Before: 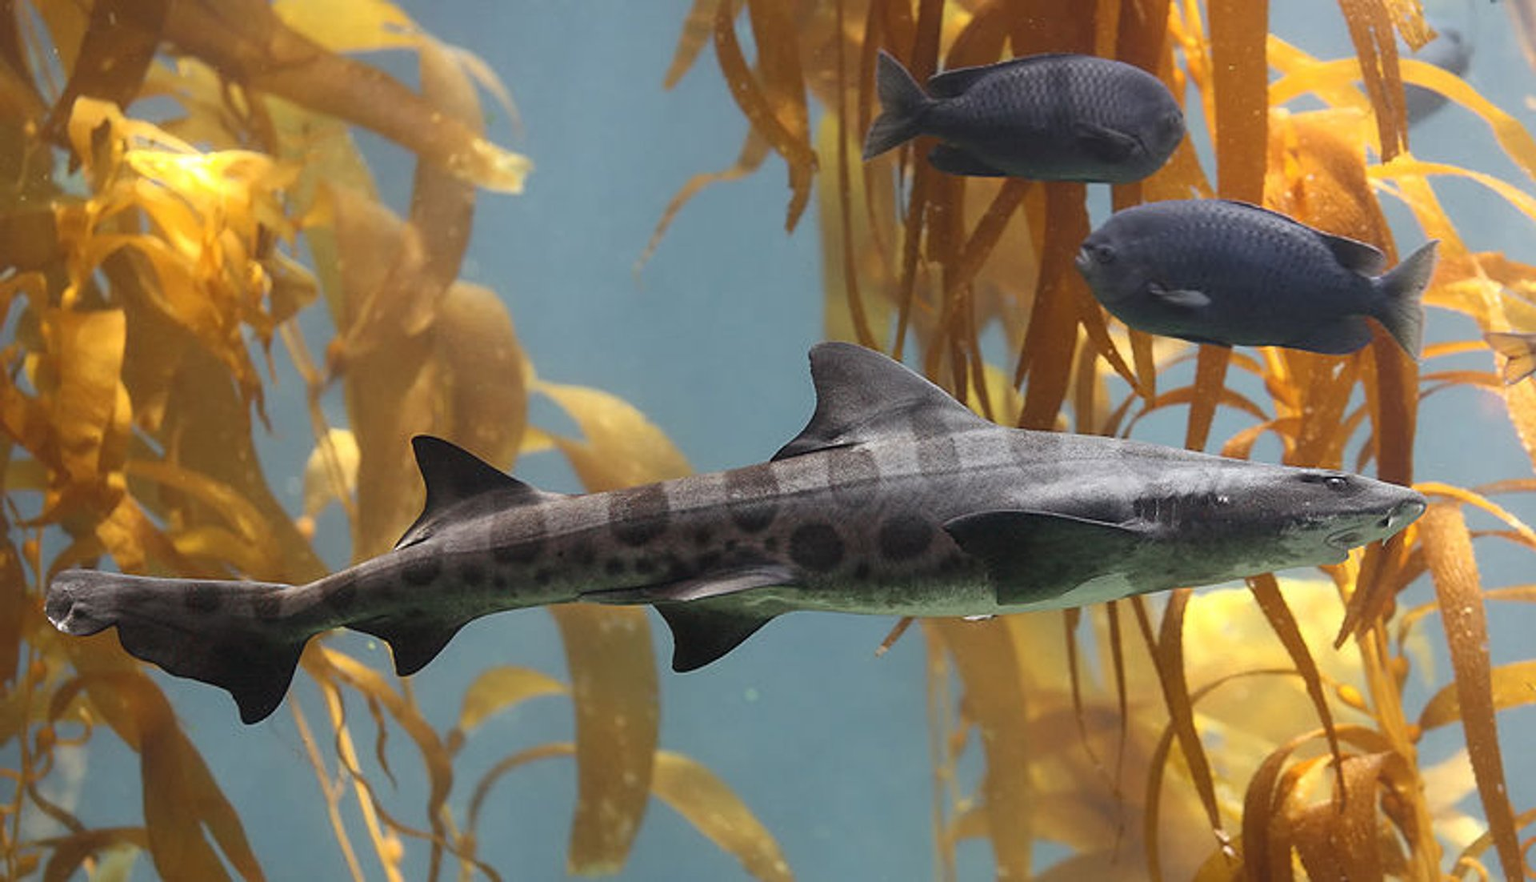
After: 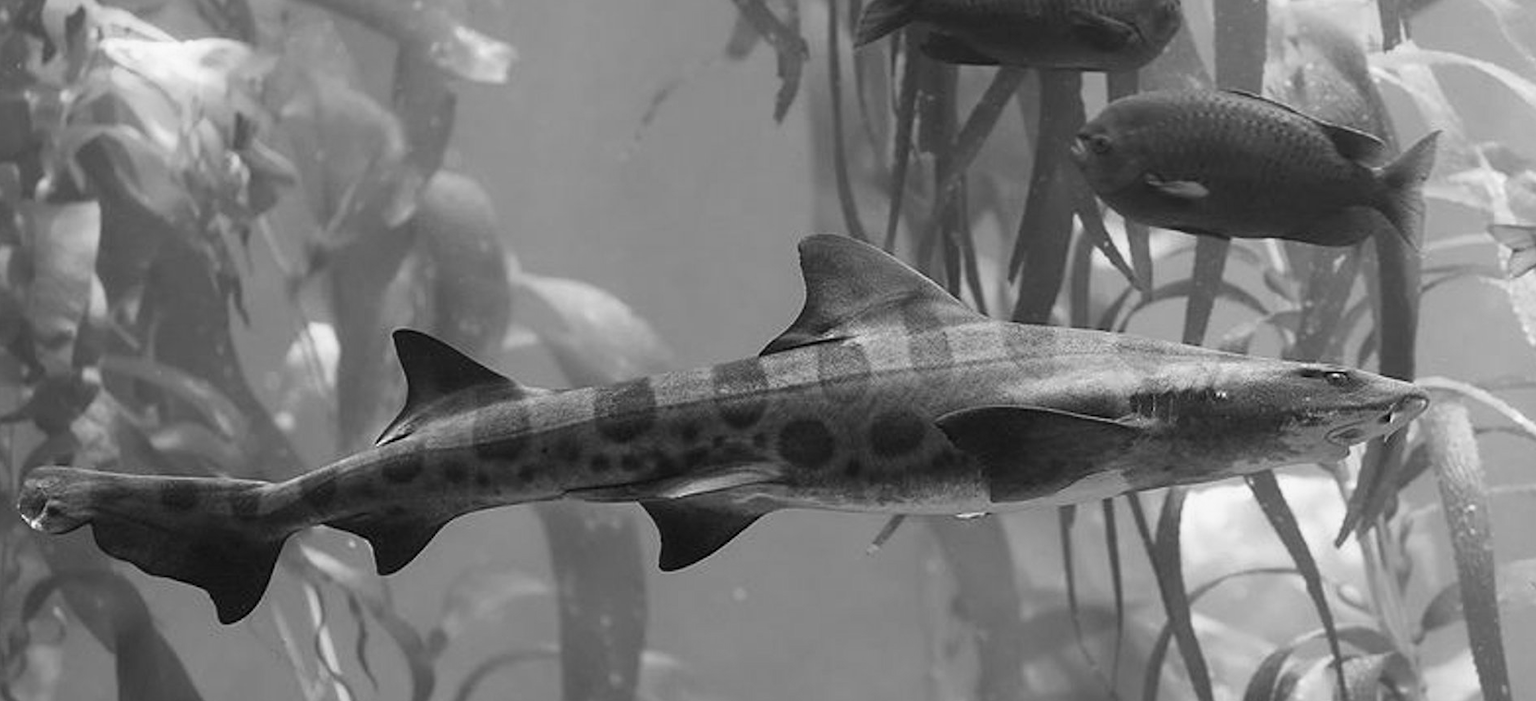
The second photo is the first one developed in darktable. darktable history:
monochrome: on, module defaults
crop and rotate: left 1.814%, top 12.818%, right 0.25%, bottom 9.225%
